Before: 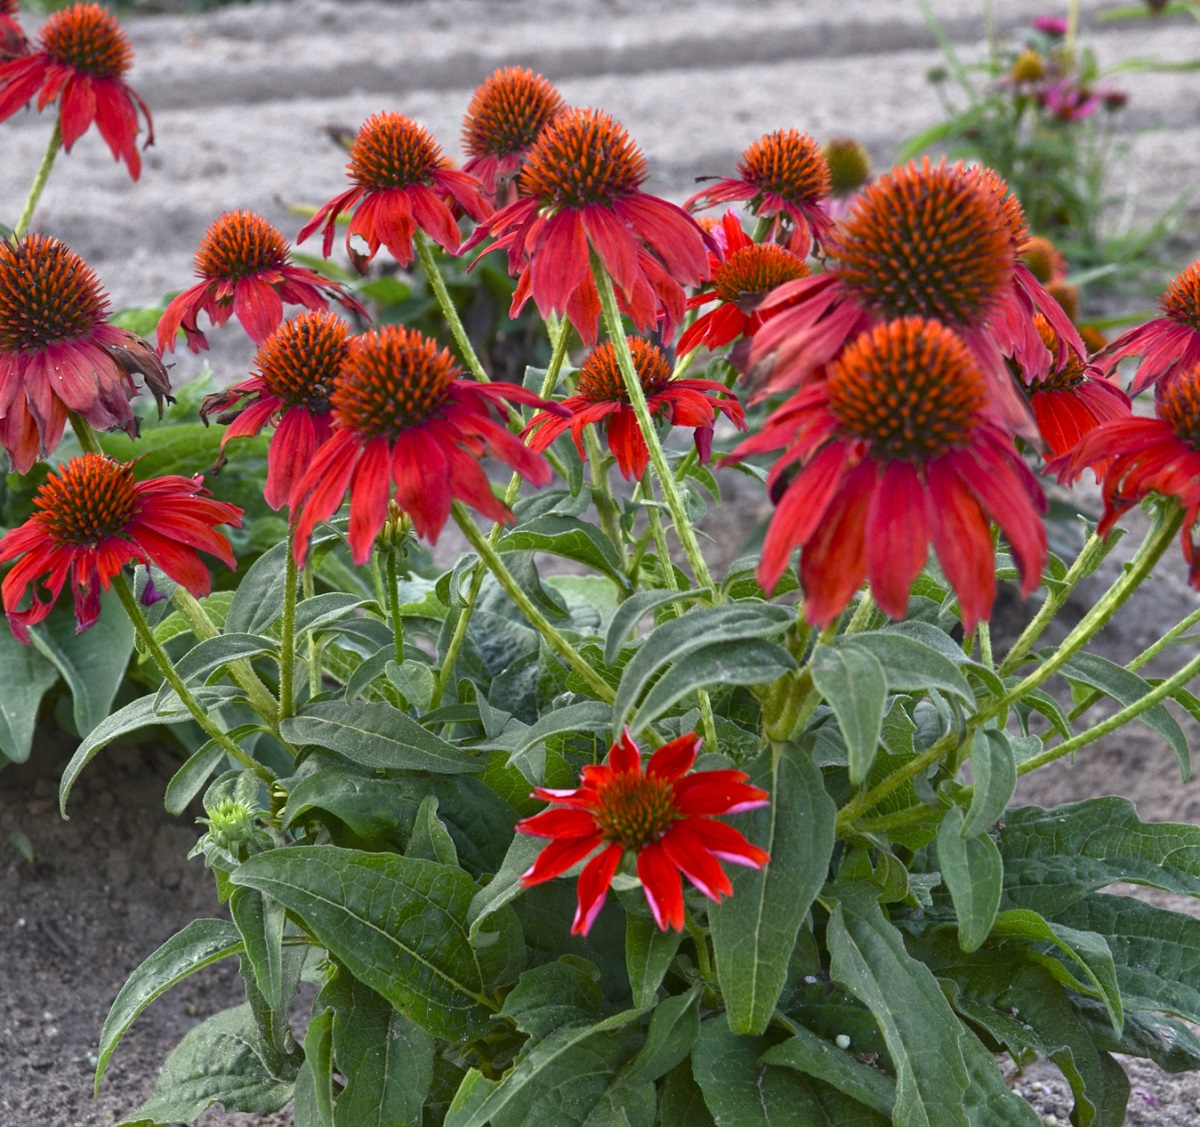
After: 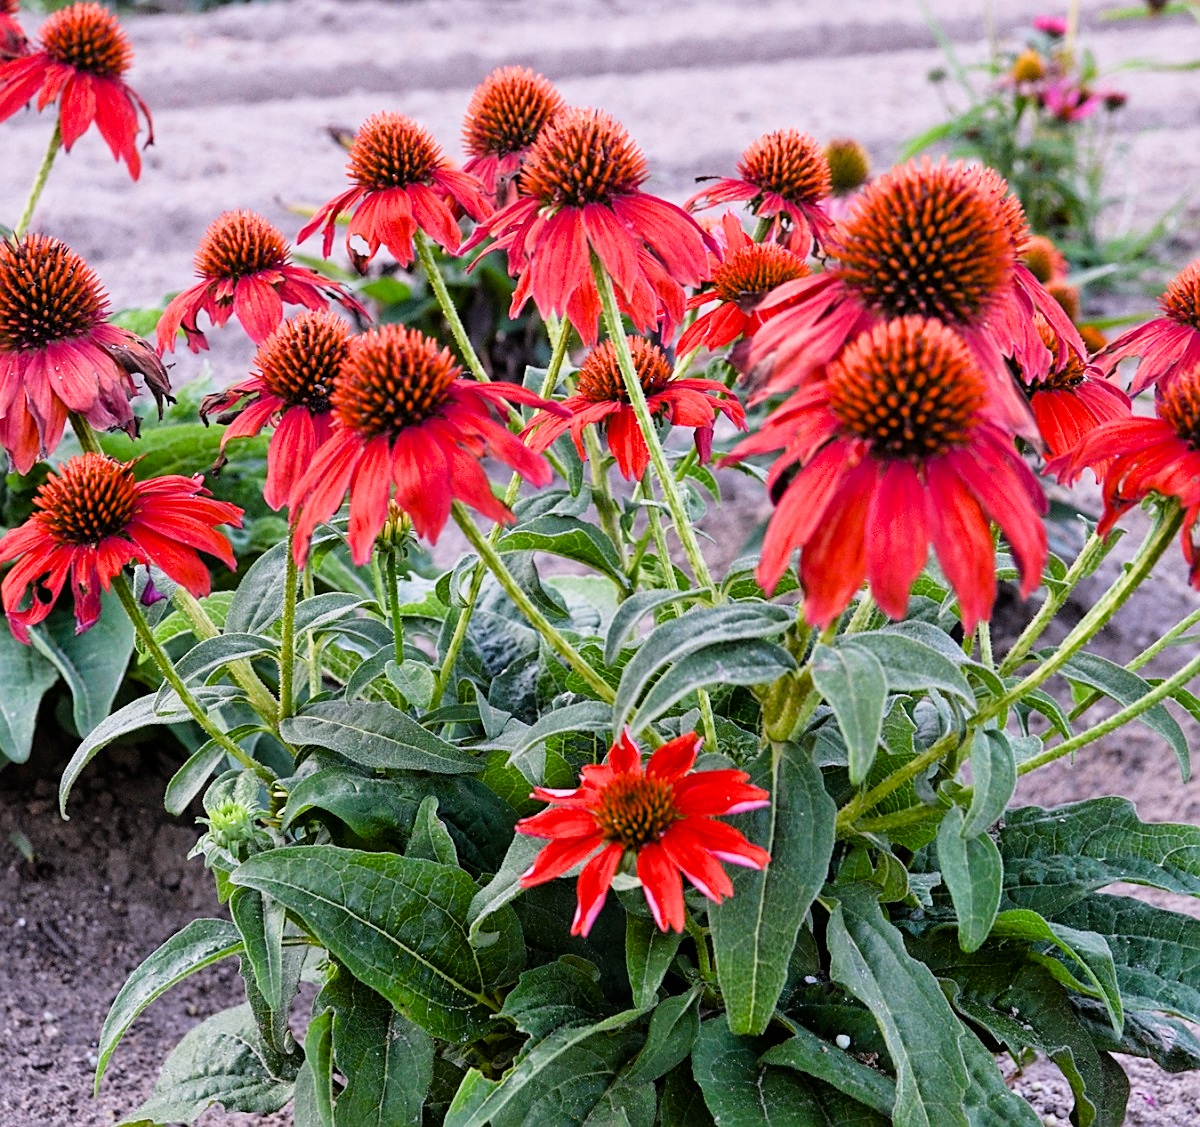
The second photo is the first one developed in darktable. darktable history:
filmic rgb: black relative exposure -5 EV, hardness 2.88, contrast 1.3, highlights saturation mix -30%
white balance: red 1.066, blue 1.119
exposure: black level correction 0.001, exposure 0.5 EV, compensate exposure bias true, compensate highlight preservation false
sharpen: on, module defaults
